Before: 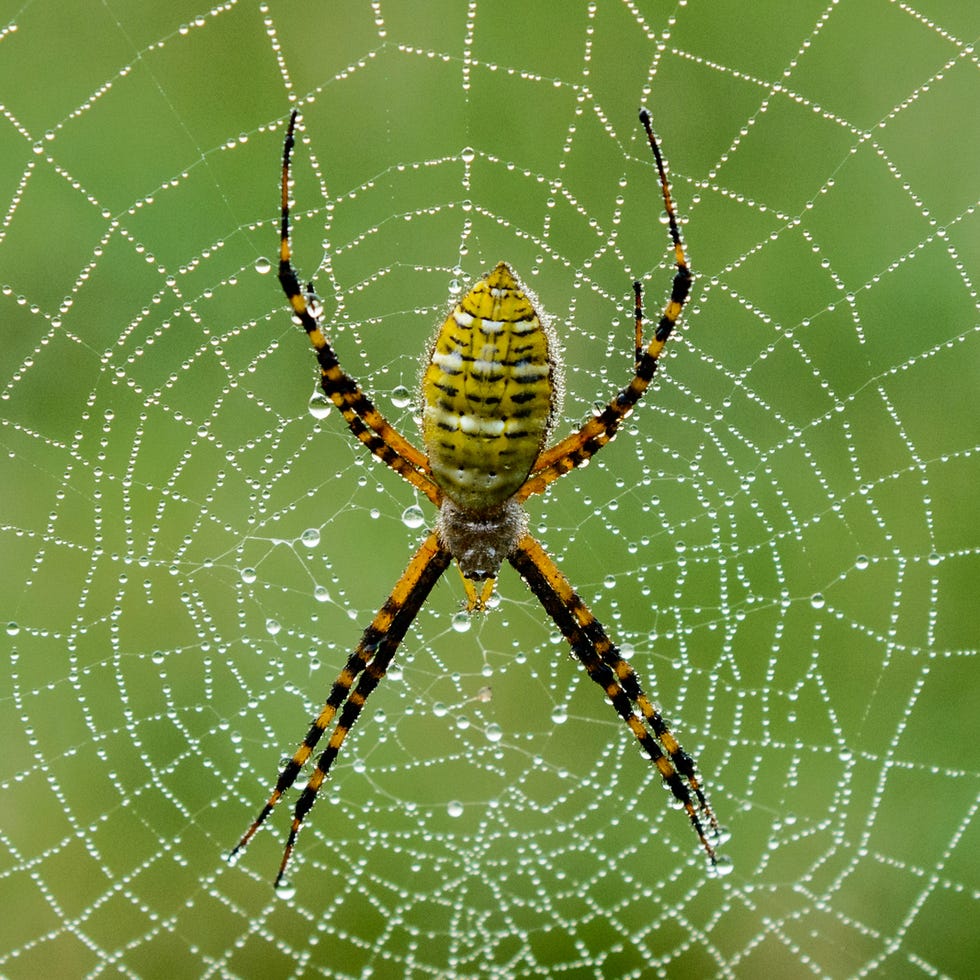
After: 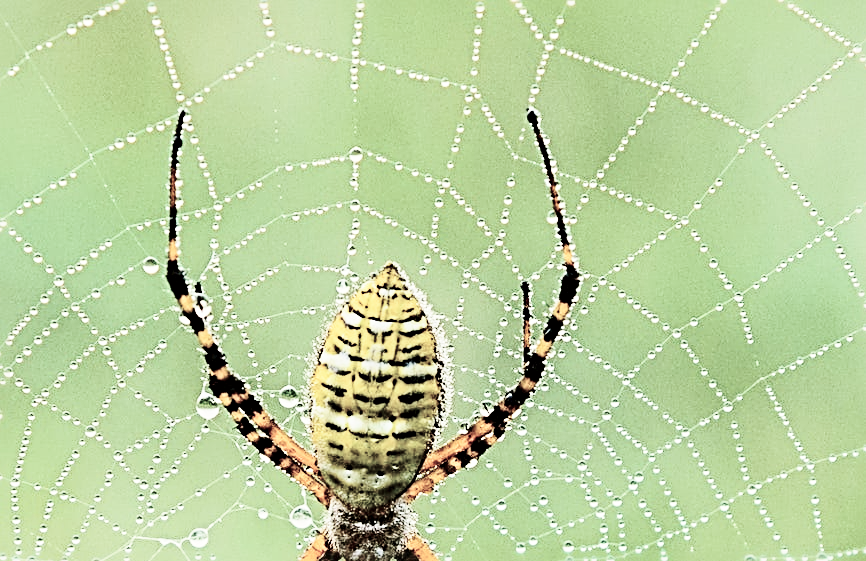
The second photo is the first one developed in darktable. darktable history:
sharpen: radius 3.646, amount 0.923
crop and rotate: left 11.569%, bottom 42.657%
contrast brightness saturation: brightness 0.182, saturation -0.514
tone curve: curves: ch0 [(0, 0) (0.059, 0.027) (0.178, 0.105) (0.292, 0.233) (0.485, 0.472) (0.837, 0.887) (1, 0.983)]; ch1 [(0, 0) (0.23, 0.166) (0.34, 0.298) (0.371, 0.334) (0.435, 0.413) (0.477, 0.469) (0.499, 0.498) (0.534, 0.551) (0.56, 0.585) (0.754, 0.801) (1, 1)]; ch2 [(0, 0) (0.431, 0.414) (0.498, 0.503) (0.524, 0.531) (0.568, 0.567) (0.6, 0.597) (0.65, 0.651) (0.752, 0.764) (1, 1)], color space Lab, independent channels, preserve colors none
base curve: curves: ch0 [(0, 0) (0.028, 0.03) (0.121, 0.232) (0.46, 0.748) (0.859, 0.968) (1, 1)], preserve colors none
